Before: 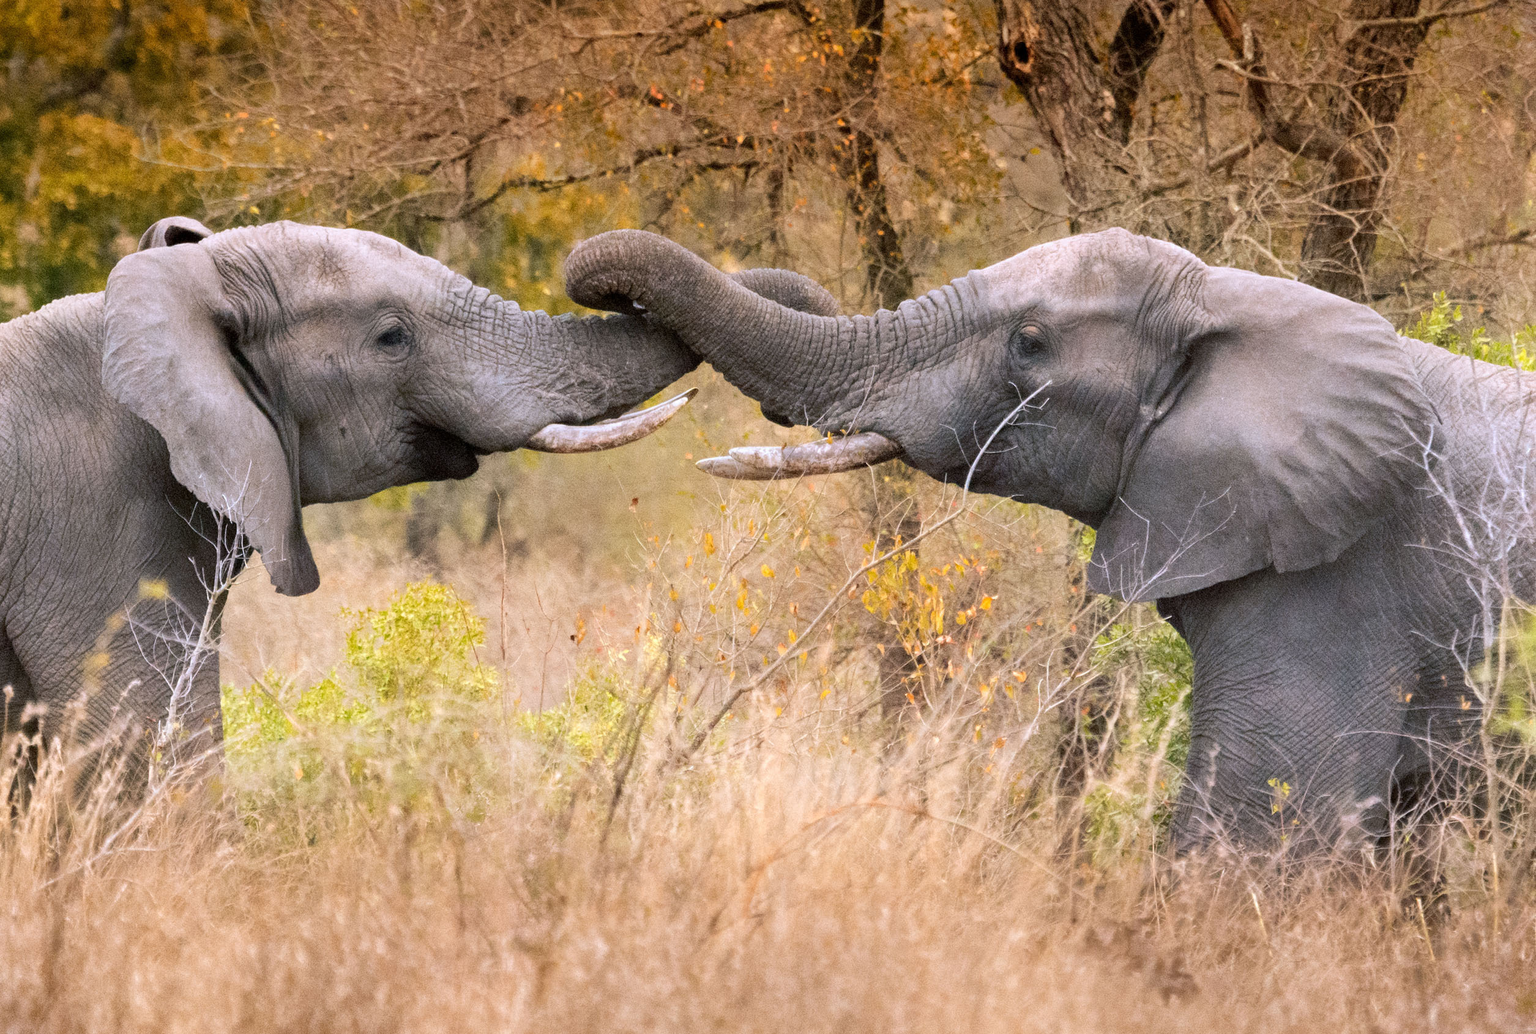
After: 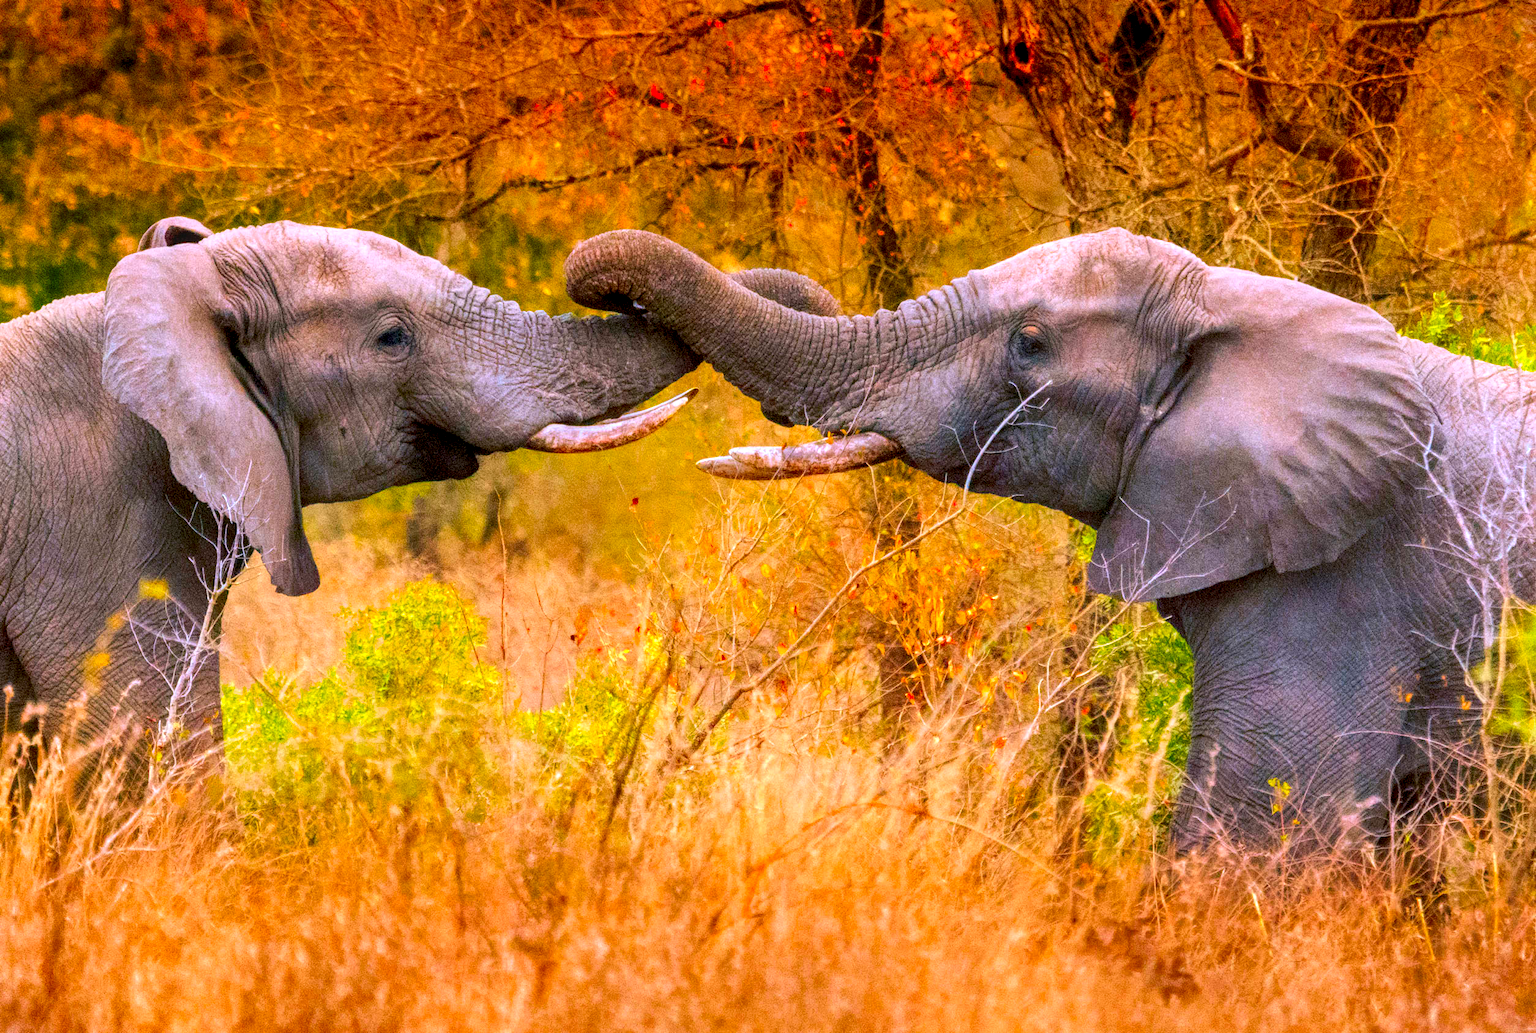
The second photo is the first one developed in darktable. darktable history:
local contrast: highlights 61%, detail 143%, midtone range 0.432
shadows and highlights: radius 127.86, shadows 30.55, highlights -31.05, low approximation 0.01, soften with gaussian
contrast brightness saturation: saturation -0.059
color correction: highlights b* 0.006, saturation 3
tone equalizer: -7 EV 0.219 EV, -6 EV 0.126 EV, -5 EV 0.082 EV, -4 EV 0.041 EV, -2 EV -0.025 EV, -1 EV -0.065 EV, +0 EV -0.066 EV
